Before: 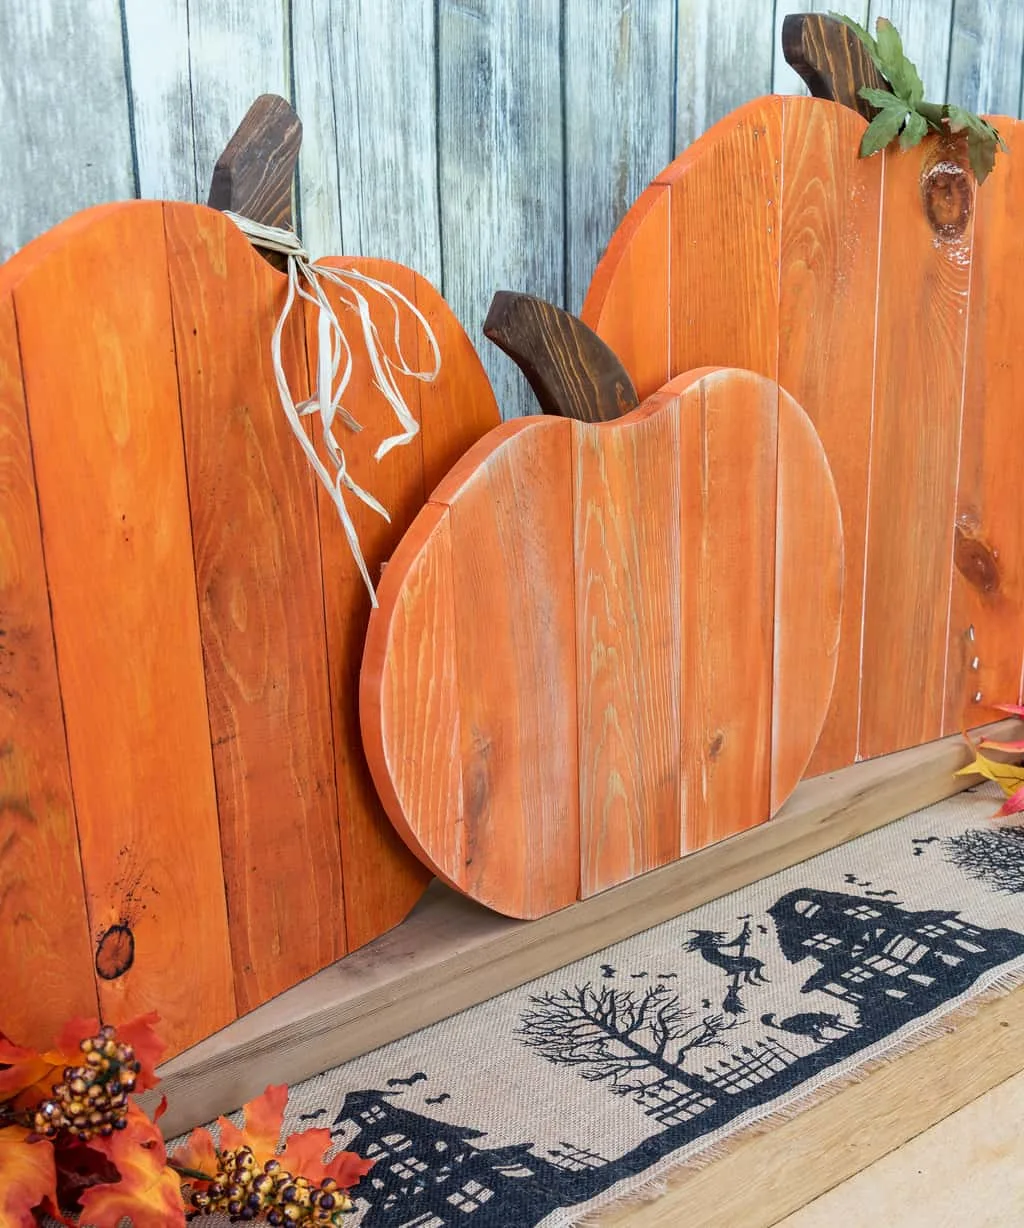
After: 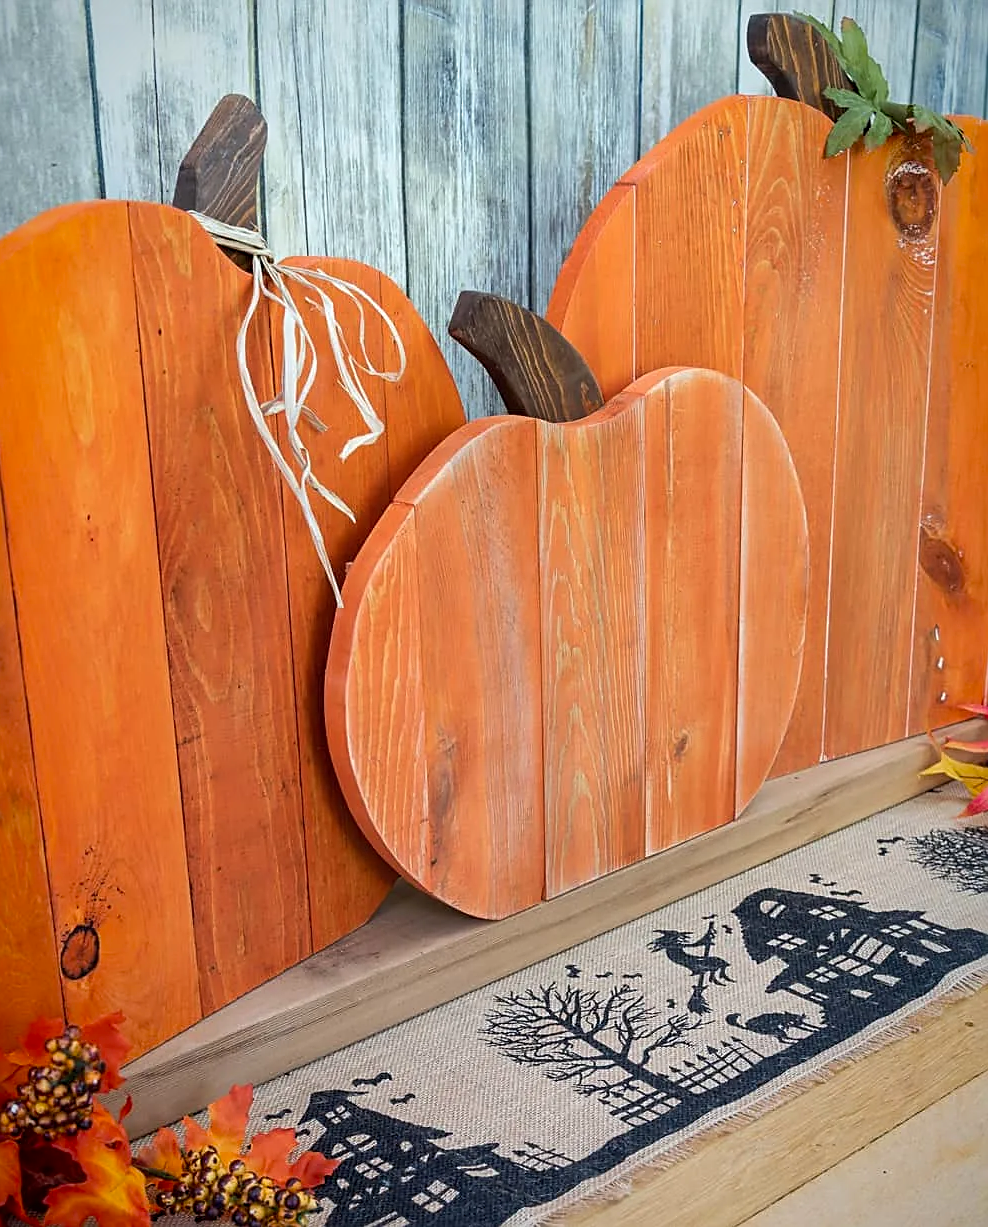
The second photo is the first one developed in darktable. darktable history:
vignetting: fall-off start 80.86%, fall-off radius 62.42%, saturation 0.378, automatic ratio true, width/height ratio 1.414, unbound false
crop and rotate: left 3.437%
sharpen: on, module defaults
